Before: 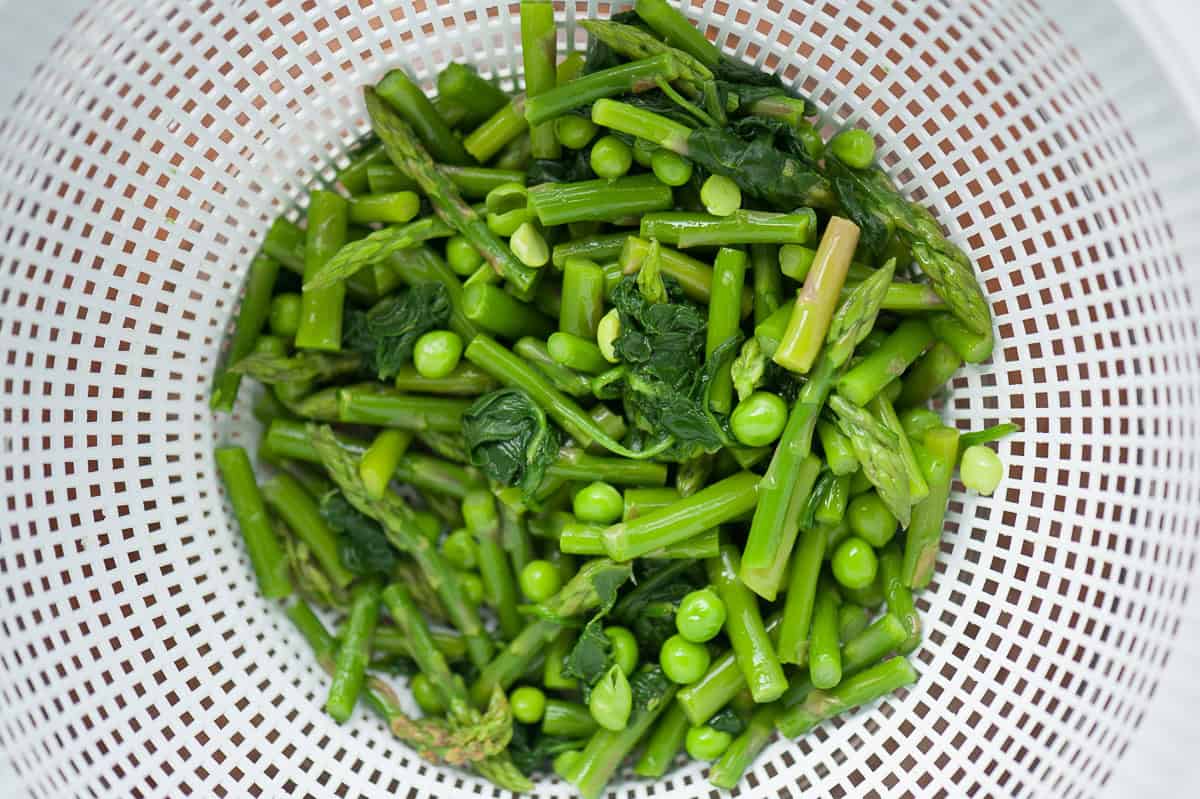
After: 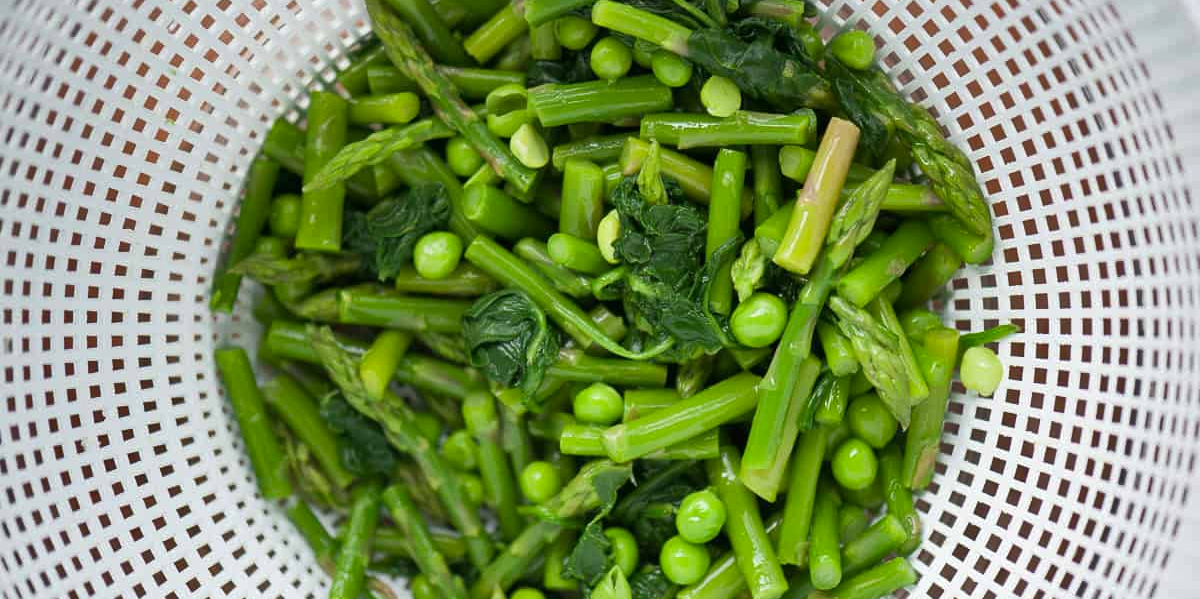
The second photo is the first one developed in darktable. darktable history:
crop and rotate: top 12.5%, bottom 12.5%
shadows and highlights: radius 337.17, shadows 29.01, soften with gaussian
